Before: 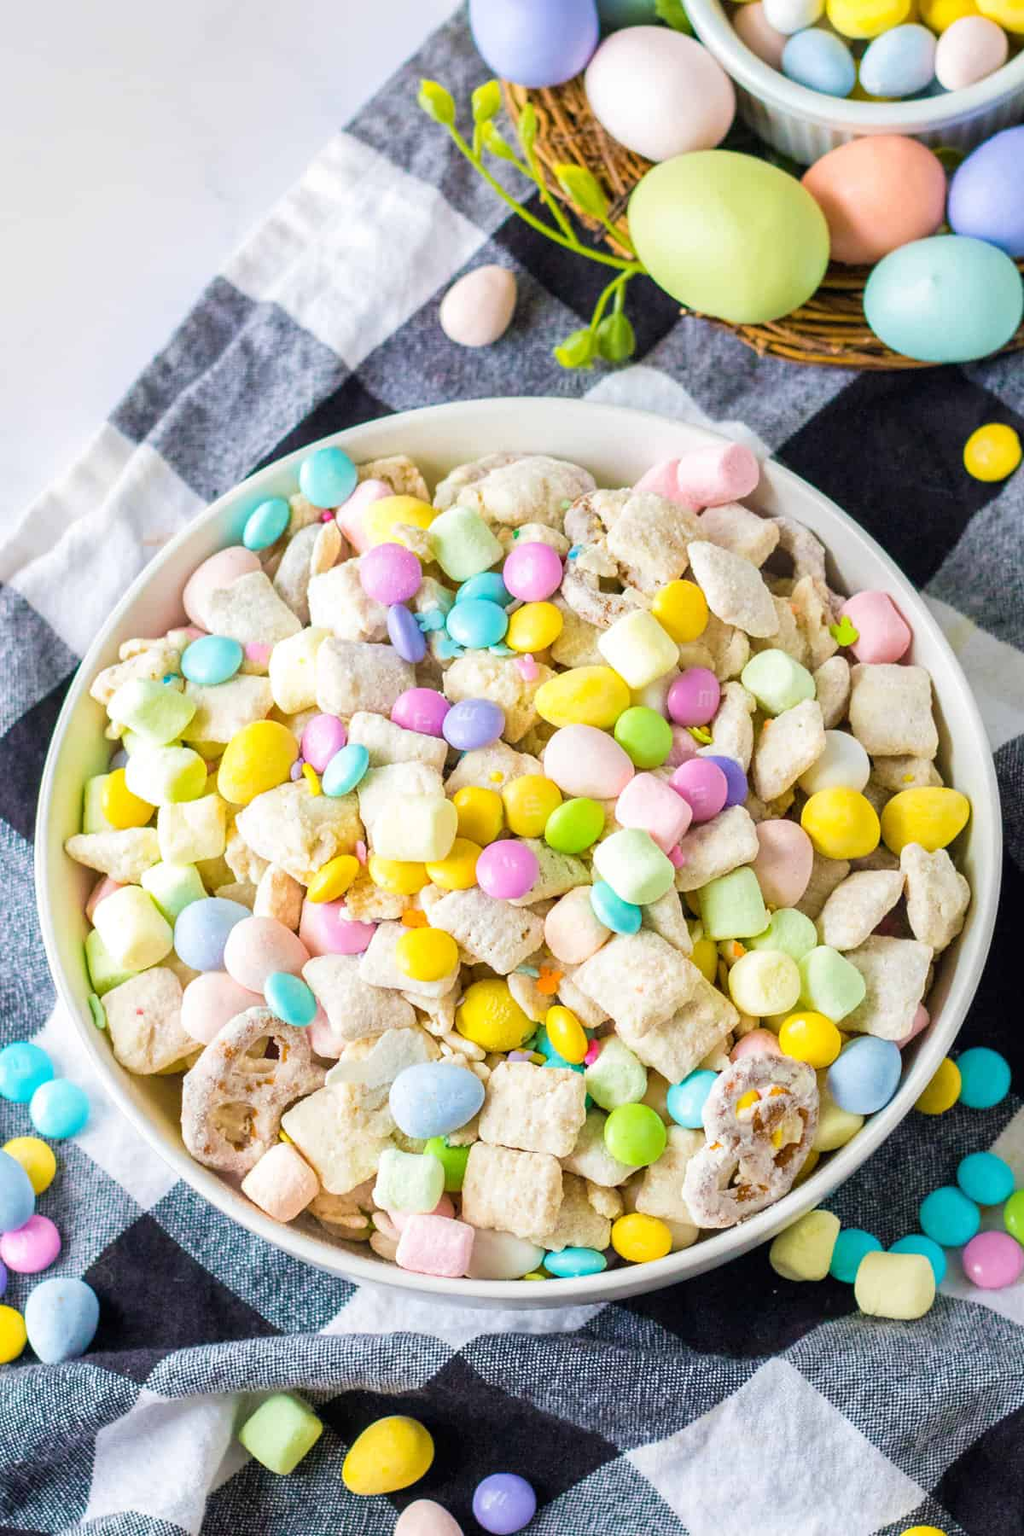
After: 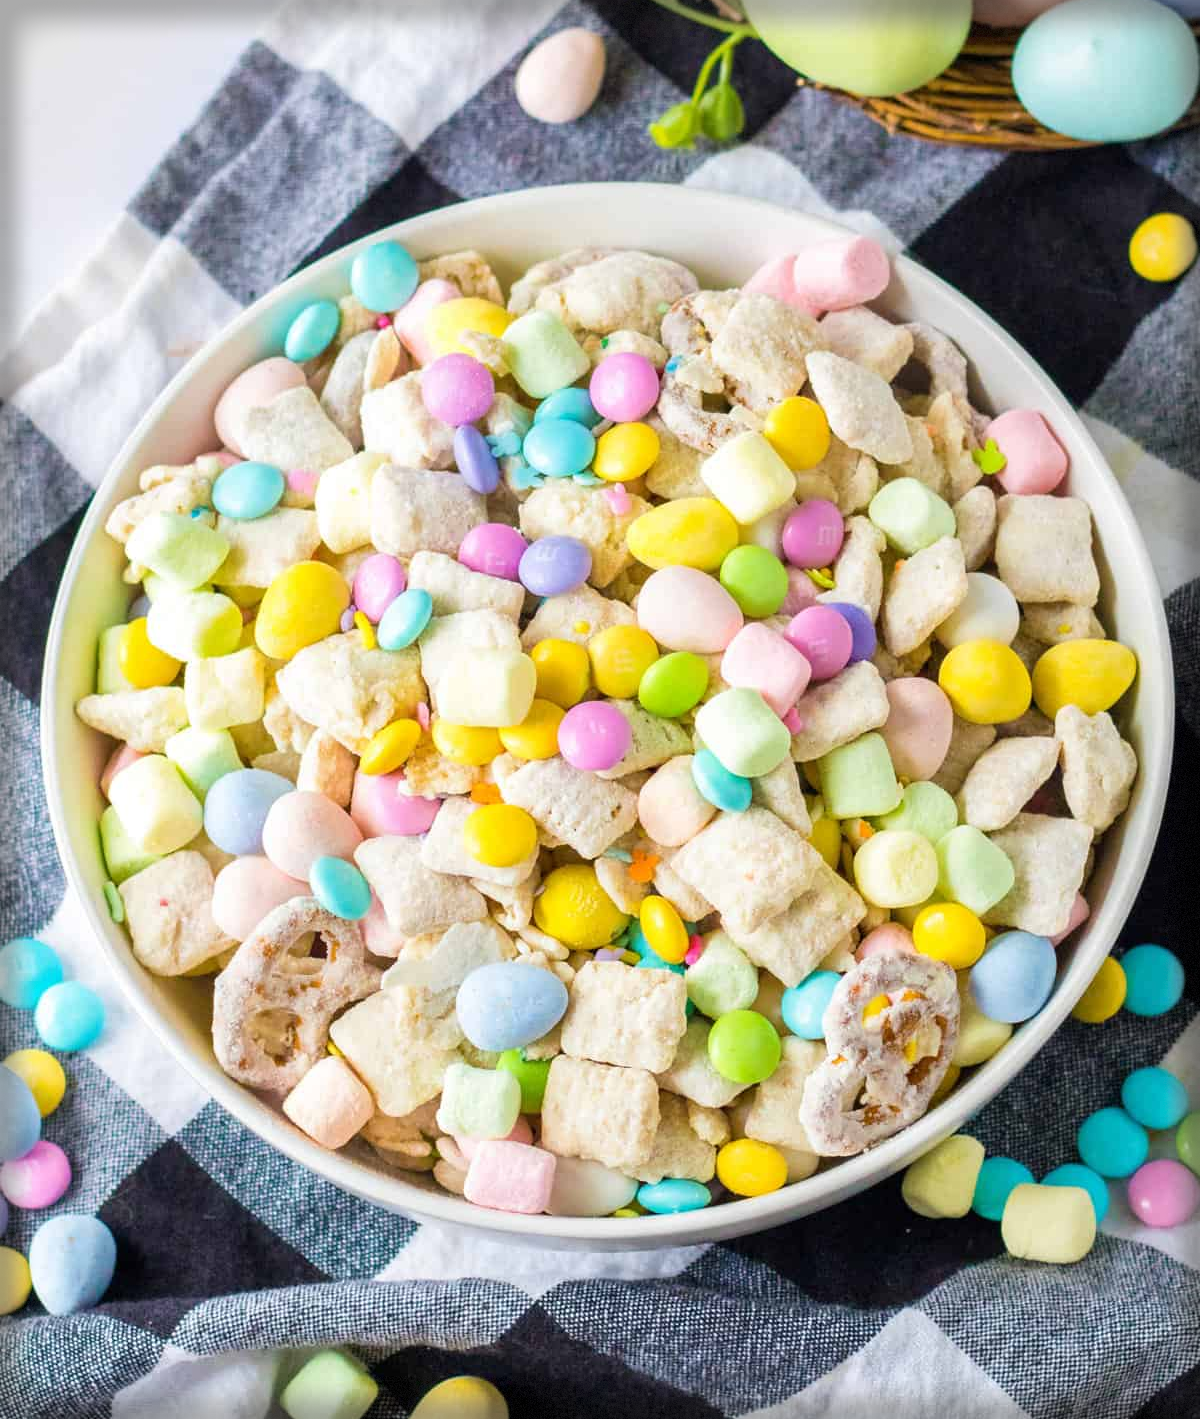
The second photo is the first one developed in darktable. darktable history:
vignetting: fall-off start 93.83%, fall-off radius 6.09%, automatic ratio true, width/height ratio 1.33, shape 0.041, dithering 8-bit output
crop and rotate: top 15.752%, bottom 5.402%
